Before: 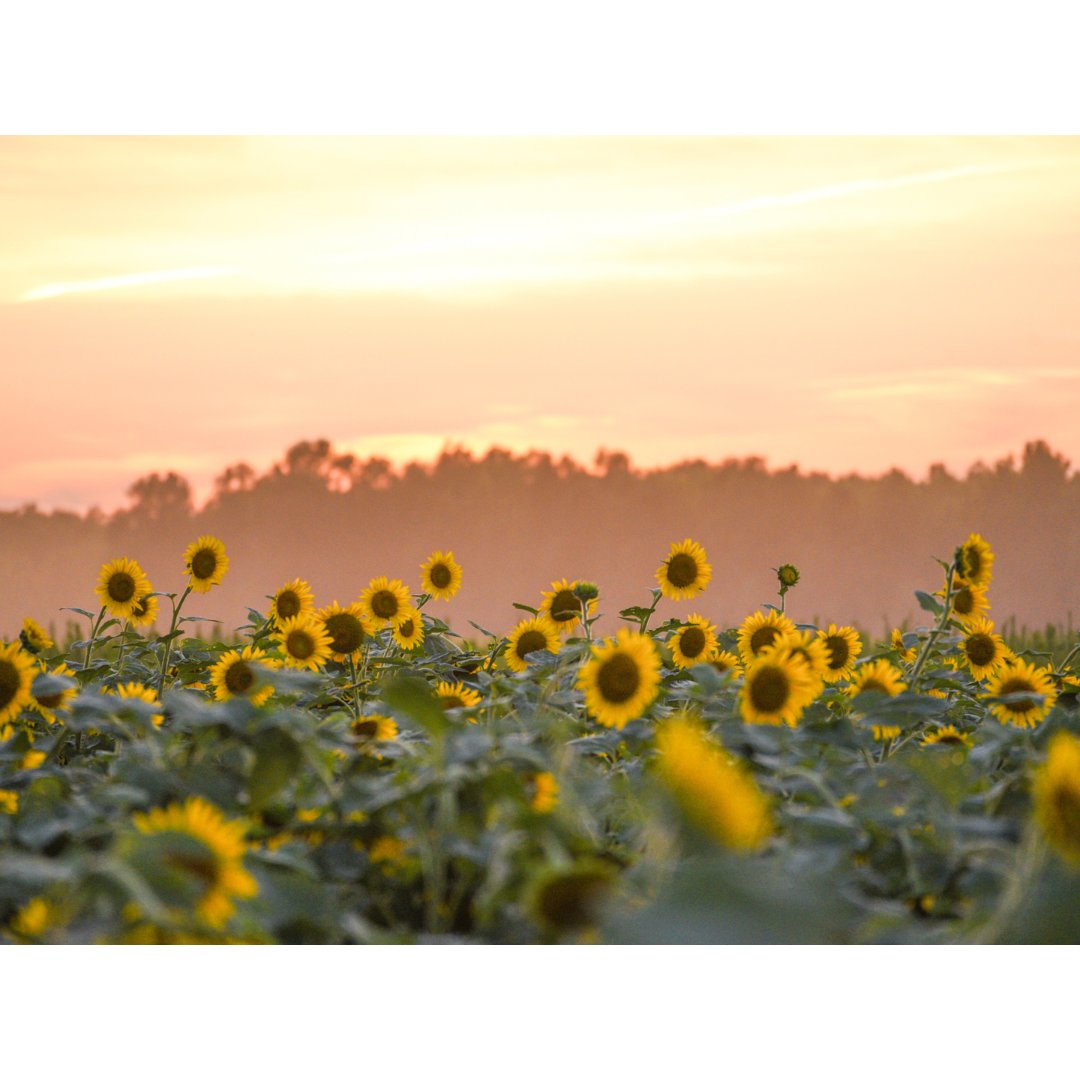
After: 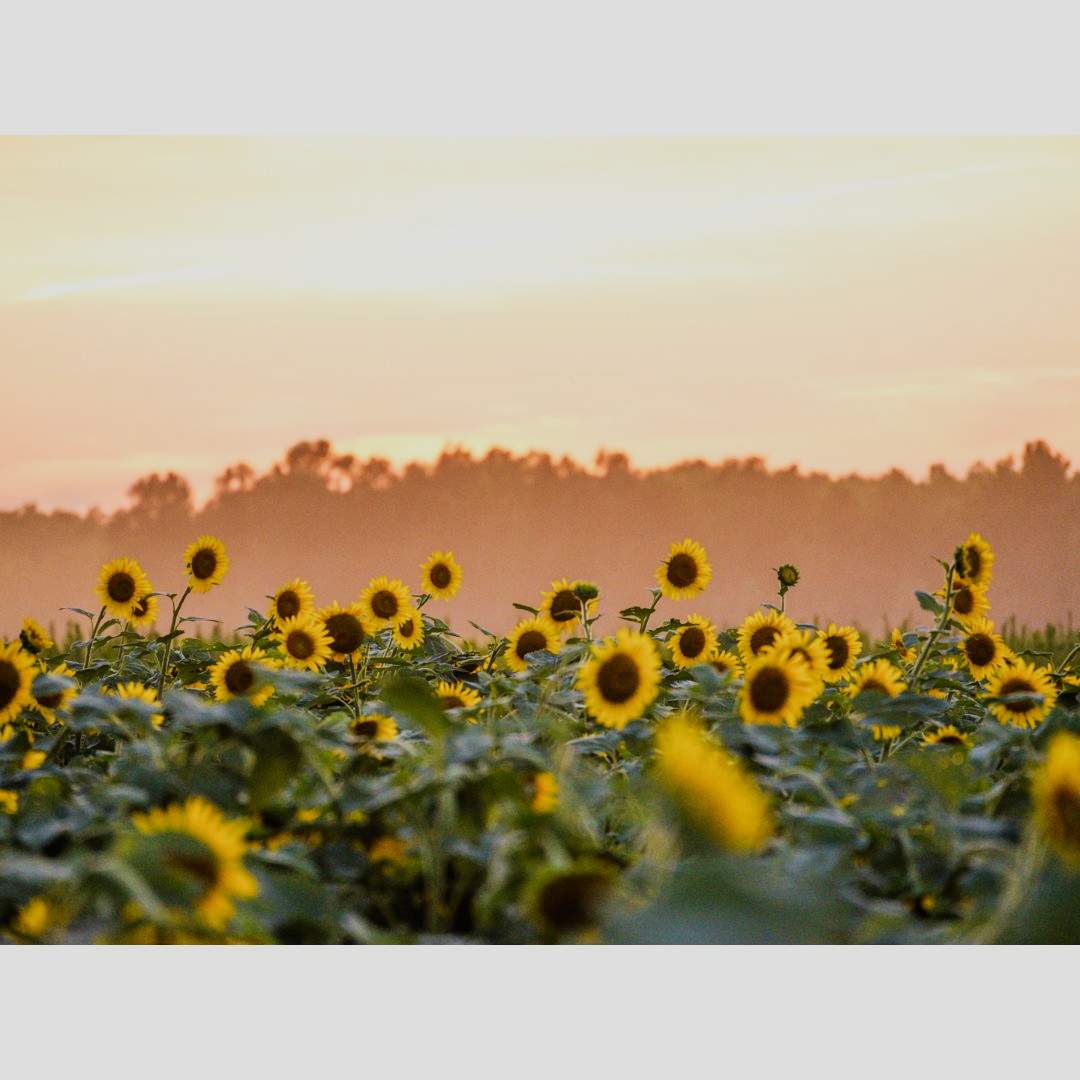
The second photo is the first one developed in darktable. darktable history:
velvia: on, module defaults
sigmoid: contrast 1.6, skew -0.2, preserve hue 0%, red attenuation 0.1, red rotation 0.035, green attenuation 0.1, green rotation -0.017, blue attenuation 0.15, blue rotation -0.052, base primaries Rec2020
